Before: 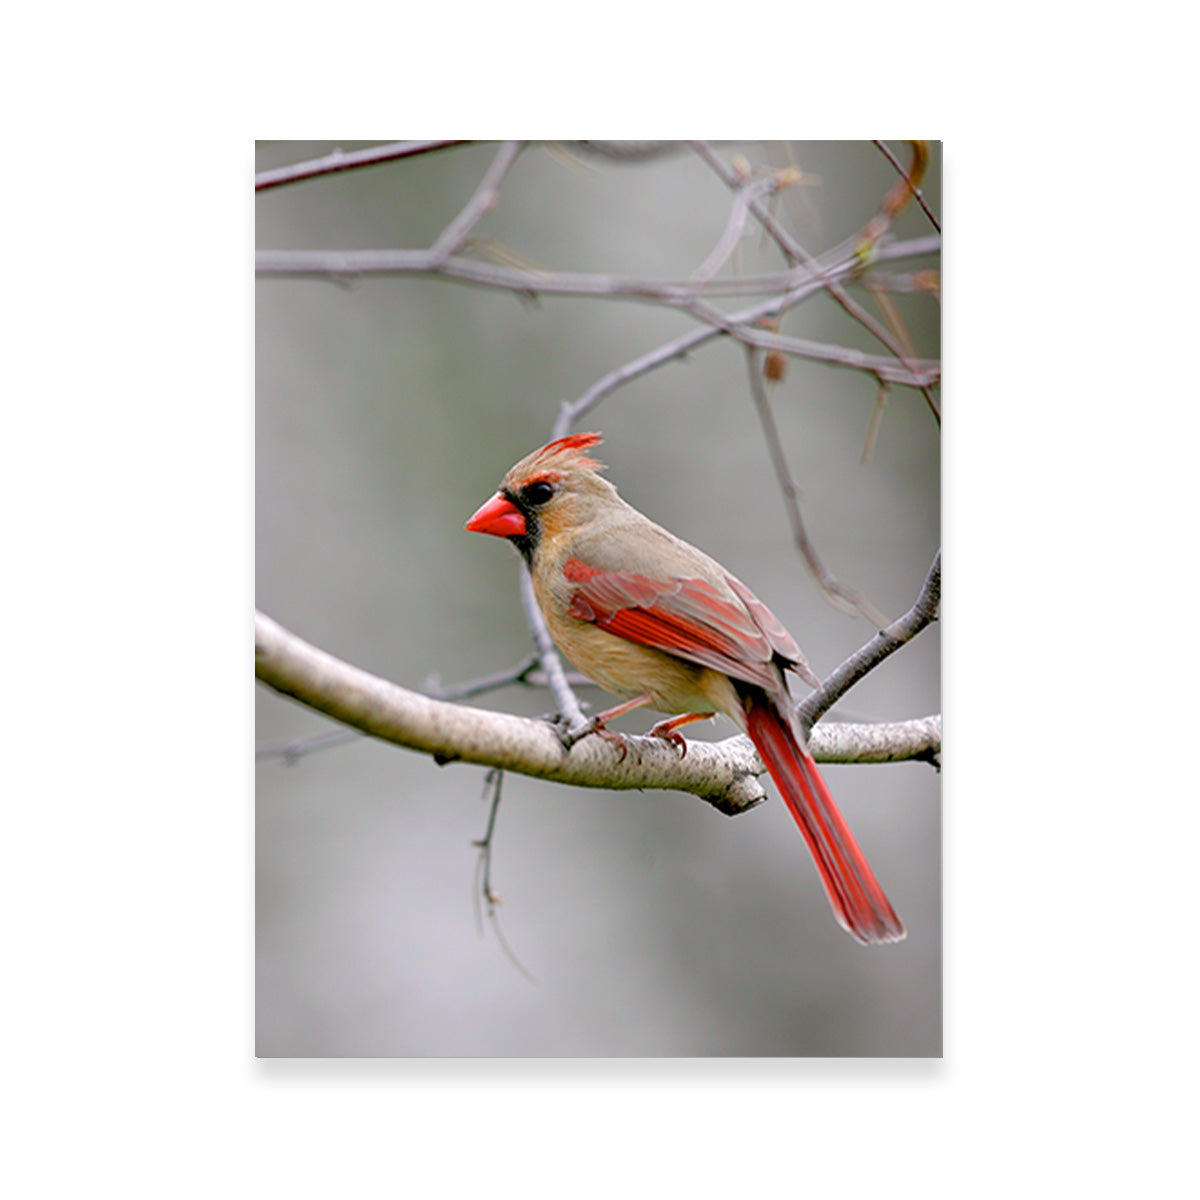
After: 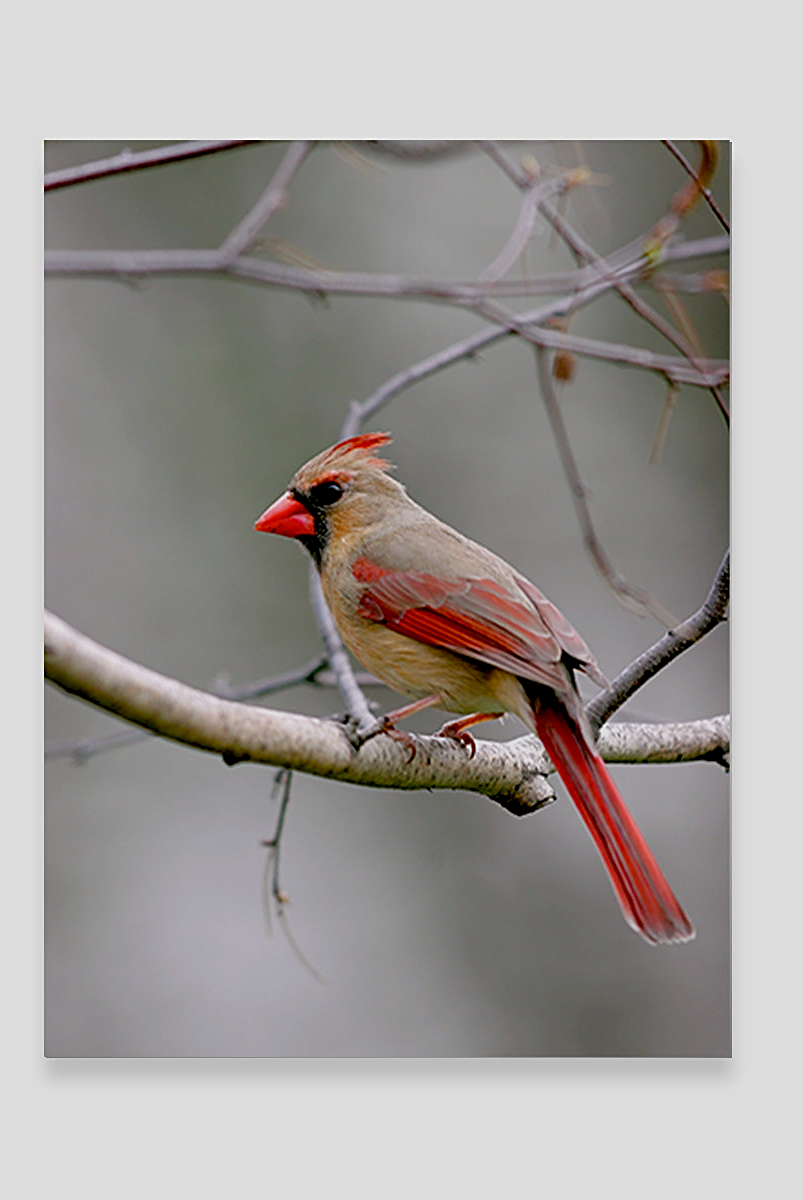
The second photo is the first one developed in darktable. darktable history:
sharpen: on, module defaults
exposure: black level correction 0.011, exposure -0.472 EV, compensate highlight preservation false
crop and rotate: left 17.657%, right 15.415%
